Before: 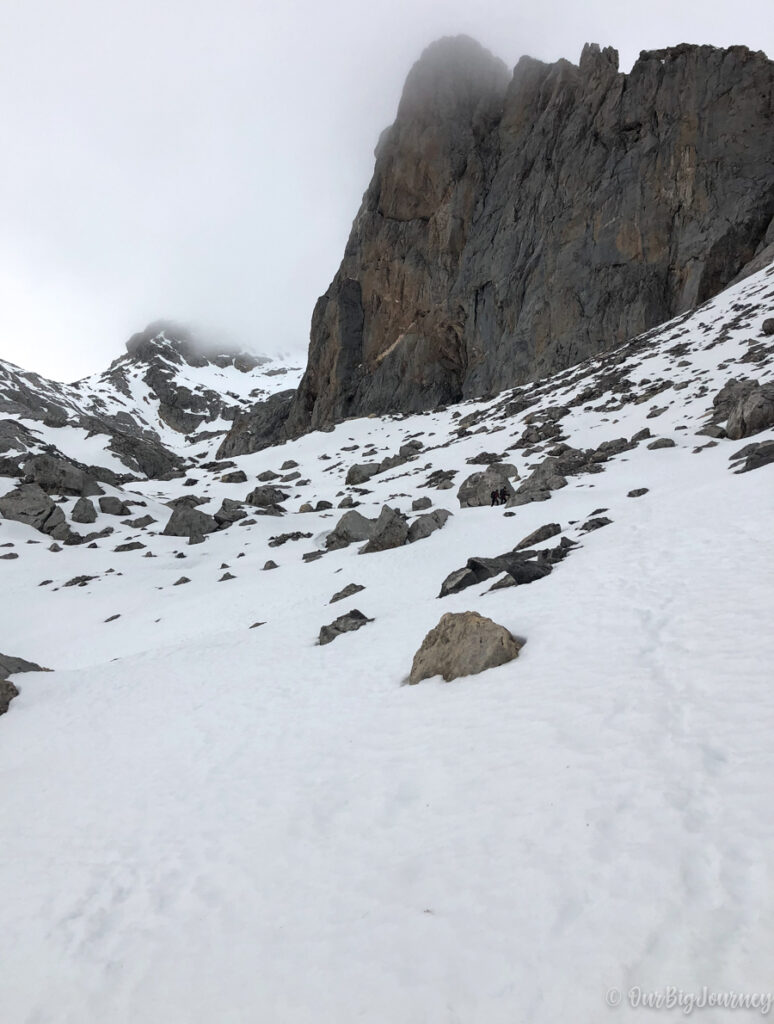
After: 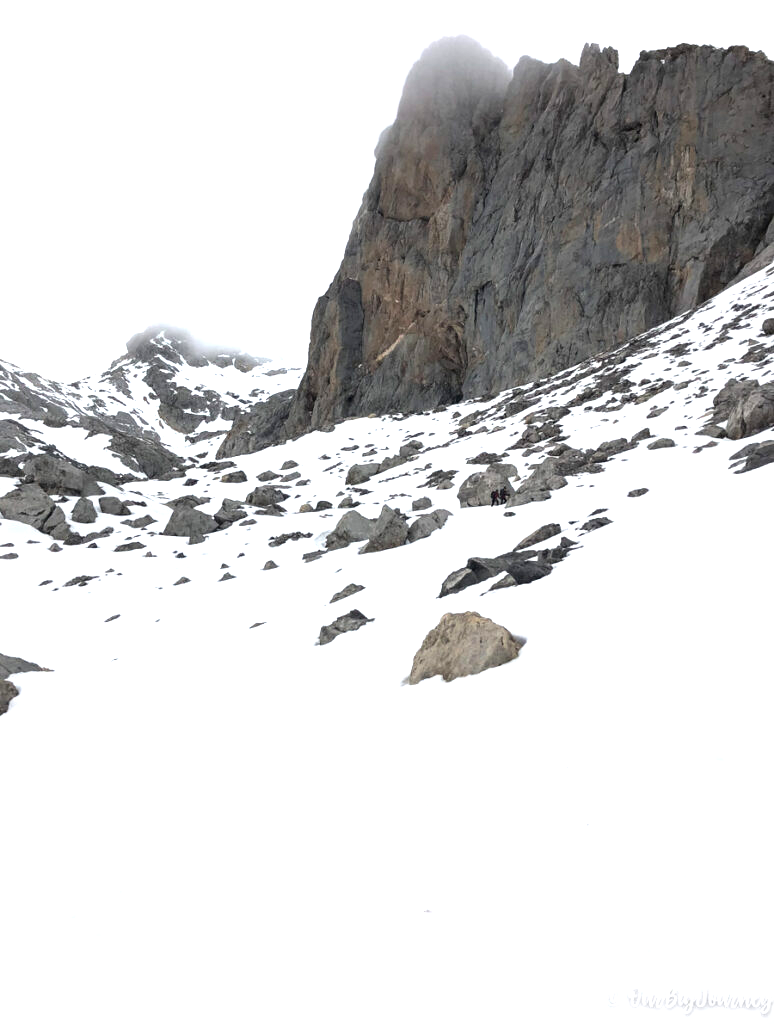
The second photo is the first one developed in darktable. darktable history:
white balance: emerald 1
exposure: black level correction 0, exposure 1 EV, compensate exposure bias true, compensate highlight preservation false
